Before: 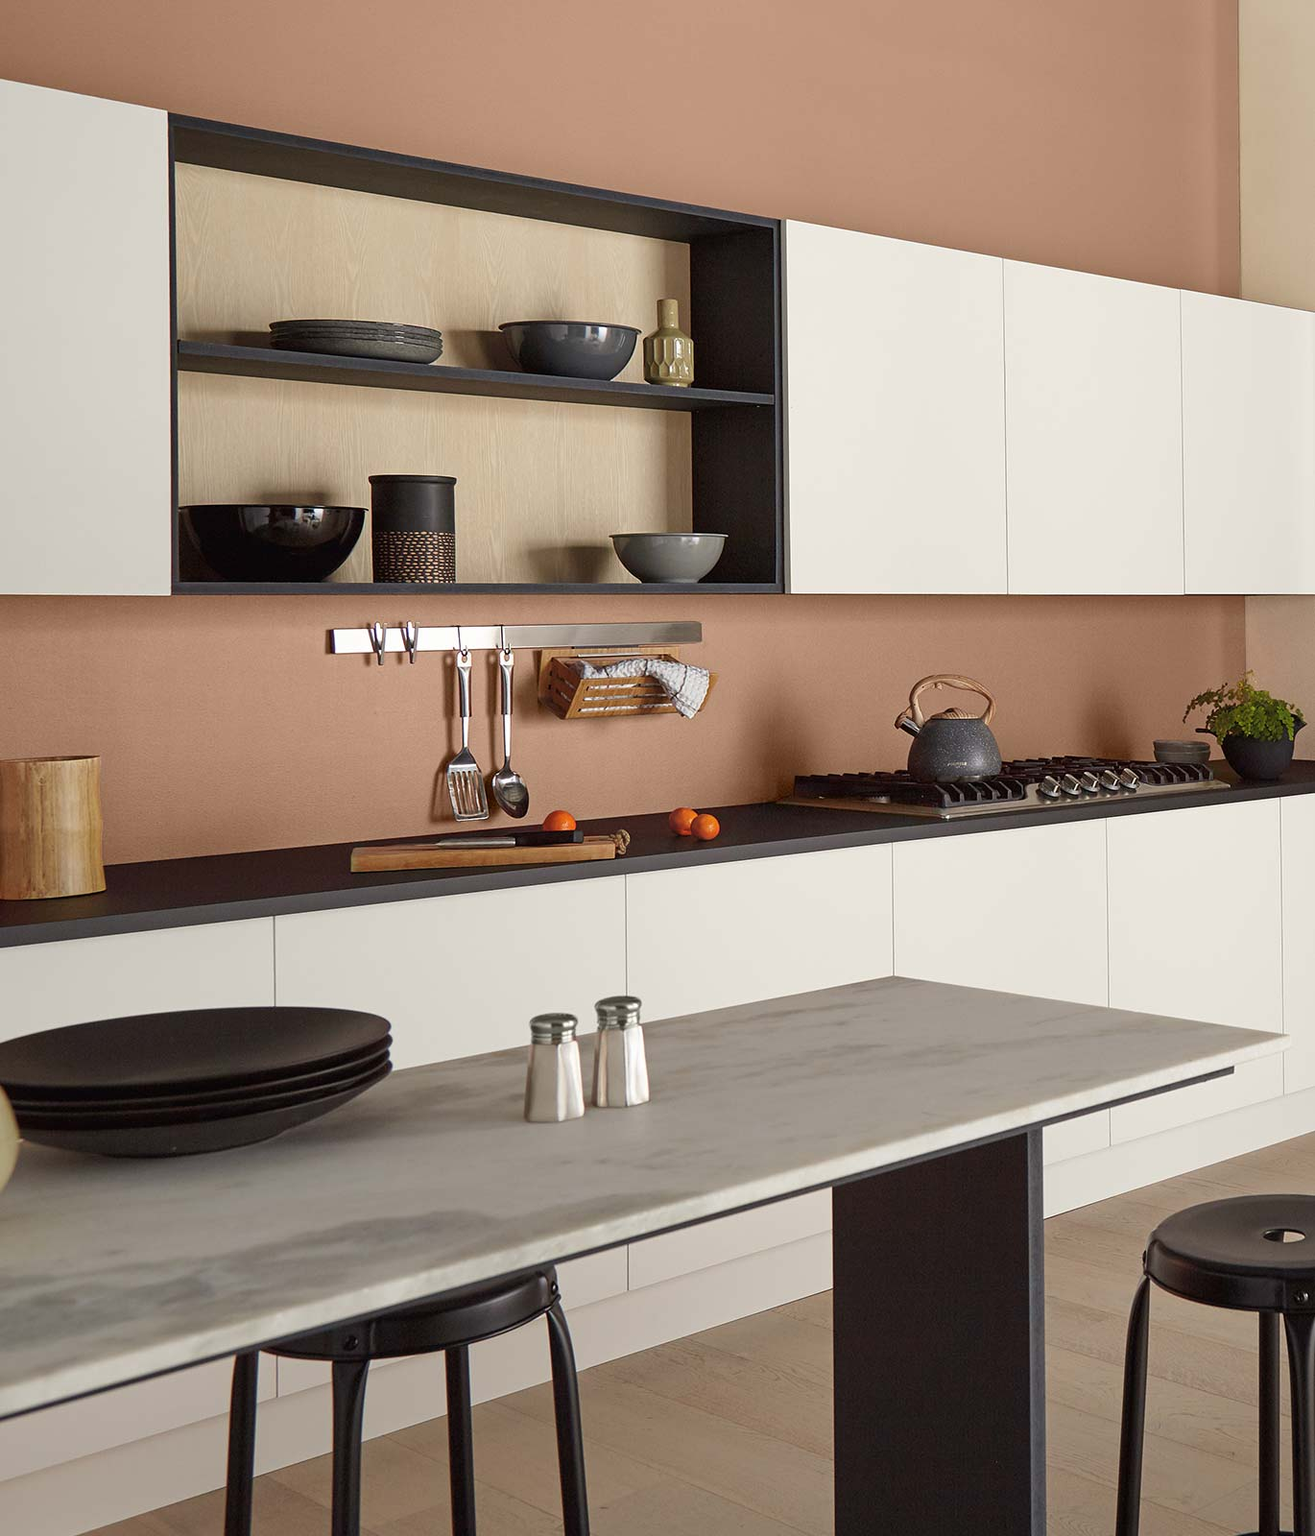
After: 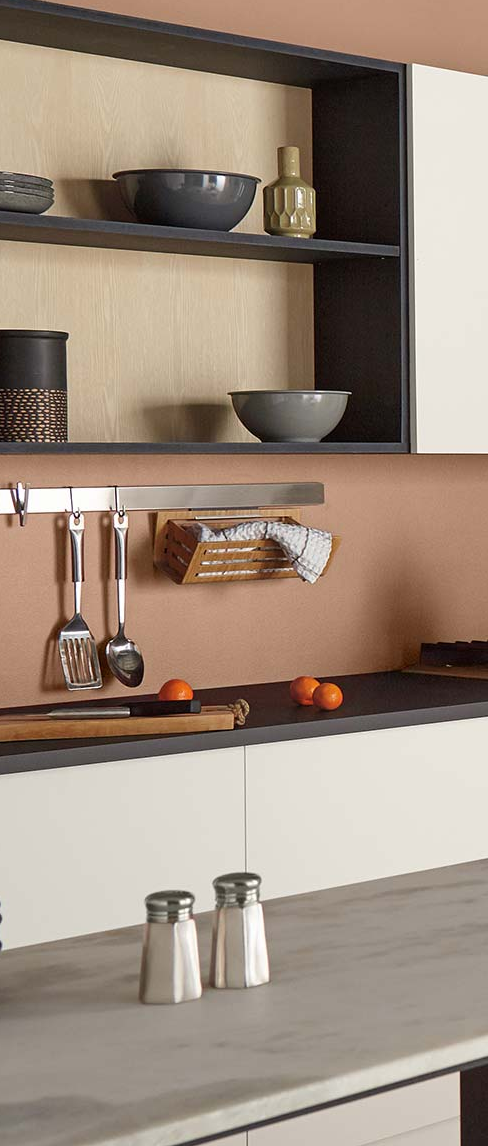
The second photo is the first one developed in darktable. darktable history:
crop and rotate: left 29.784%, top 10.337%, right 34.546%, bottom 17.984%
